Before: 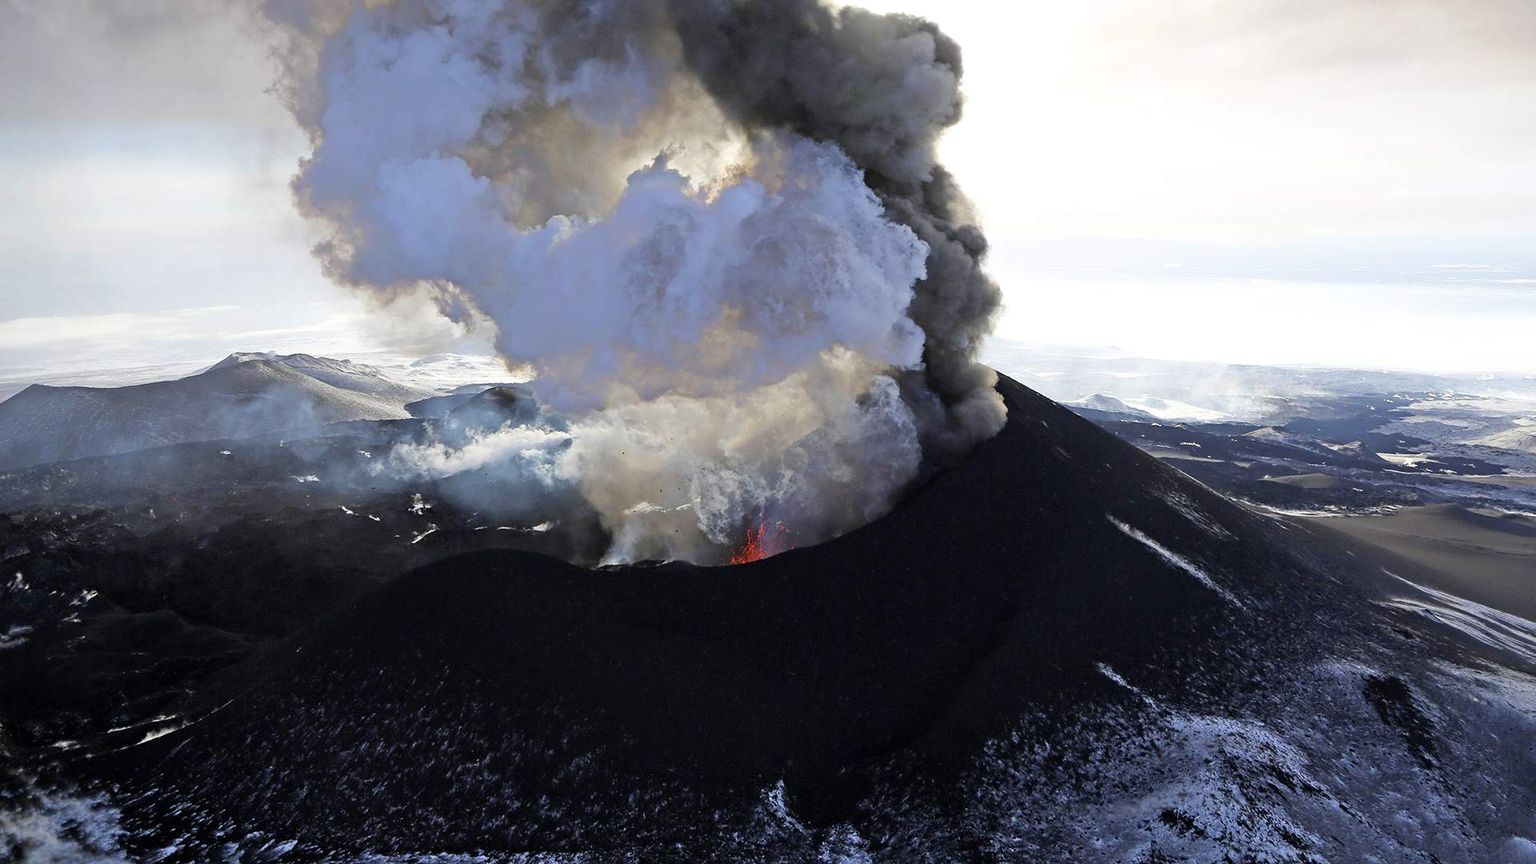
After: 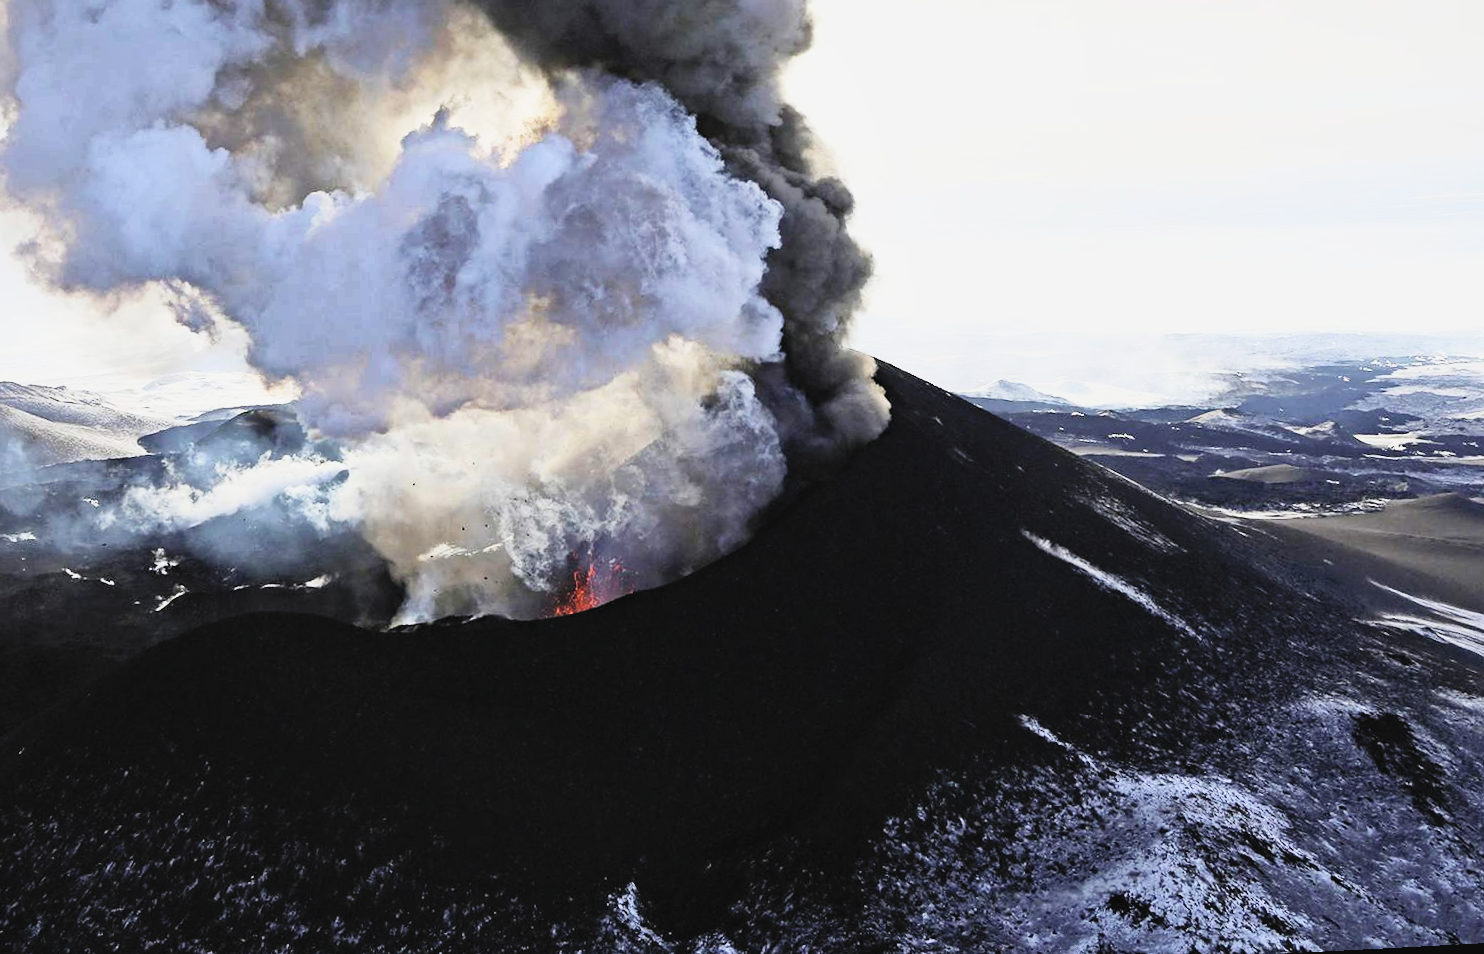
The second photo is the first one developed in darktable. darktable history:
contrast brightness saturation: contrast 0.43, brightness 0.56, saturation -0.19
crop and rotate: left 17.959%, top 5.771%, right 1.742%
sigmoid: skew -0.2, preserve hue 0%, red attenuation 0.1, red rotation 0.035, green attenuation 0.1, green rotation -0.017, blue attenuation 0.15, blue rotation -0.052, base primaries Rec2020
haze removal: compatibility mode true, adaptive false
rotate and perspective: rotation -3°, crop left 0.031, crop right 0.968, crop top 0.07, crop bottom 0.93
shadows and highlights: shadows 40, highlights -60
color balance: contrast 8.5%, output saturation 105%
